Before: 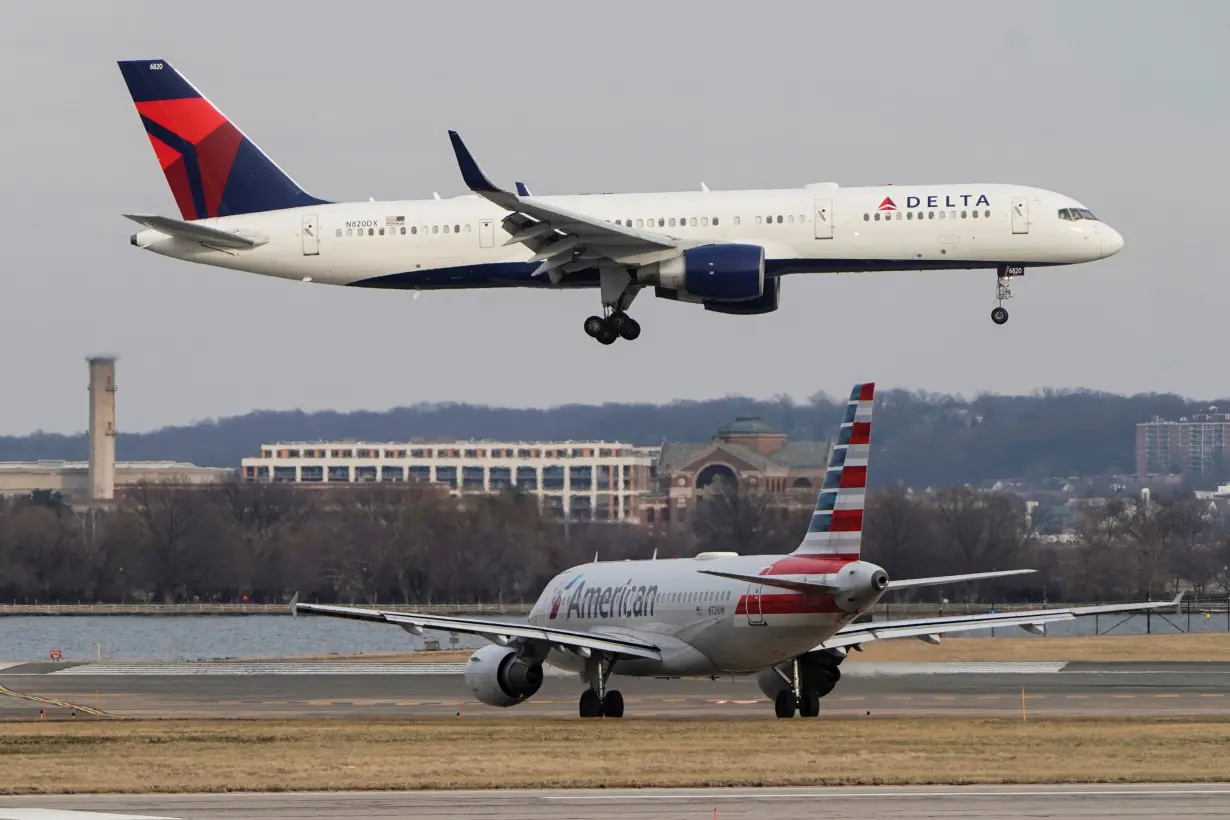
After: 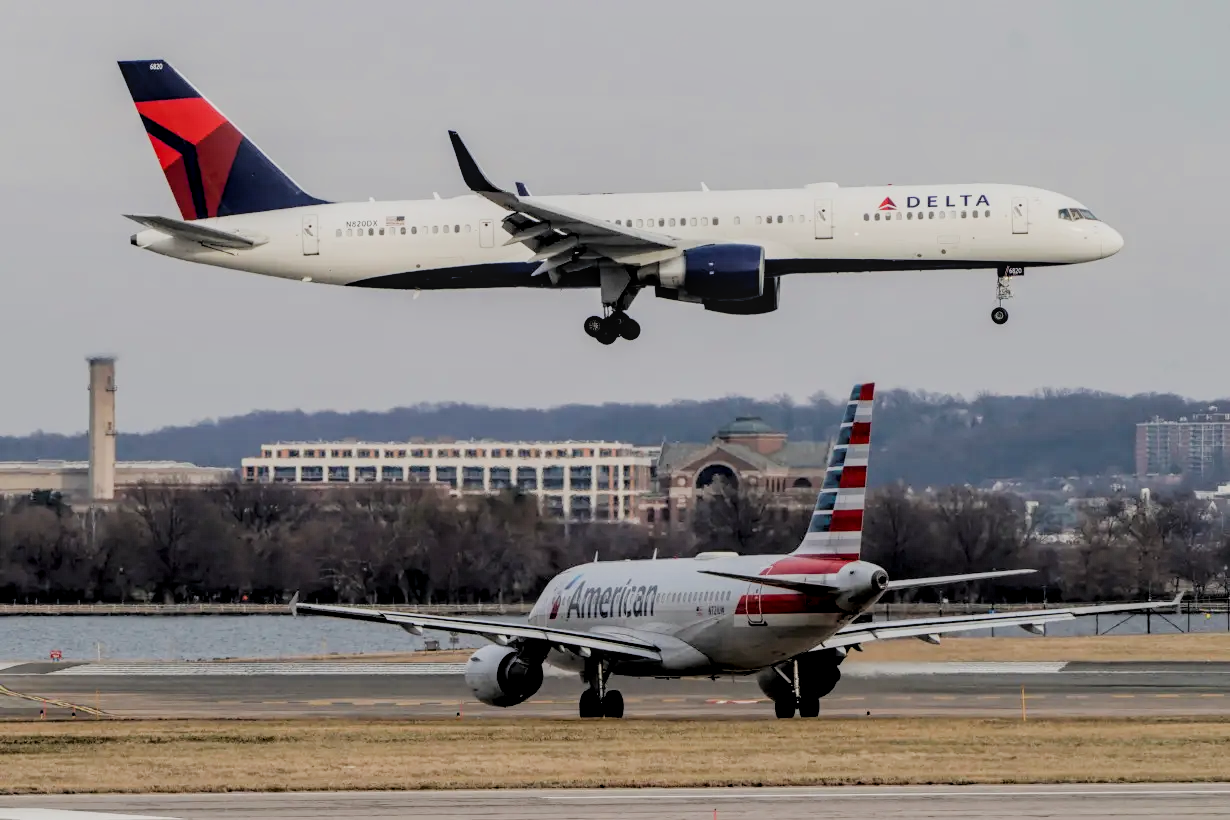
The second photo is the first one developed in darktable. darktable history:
local contrast: on, module defaults
exposure: black level correction 0.005, exposure 0.281 EV, compensate exposure bias true, compensate highlight preservation false
filmic rgb: black relative exposure -4.54 EV, white relative exposure 4.77 EV, hardness 2.36, latitude 35.28%, contrast 1.048, highlights saturation mix 1.19%, shadows ↔ highlights balance 1.17%
